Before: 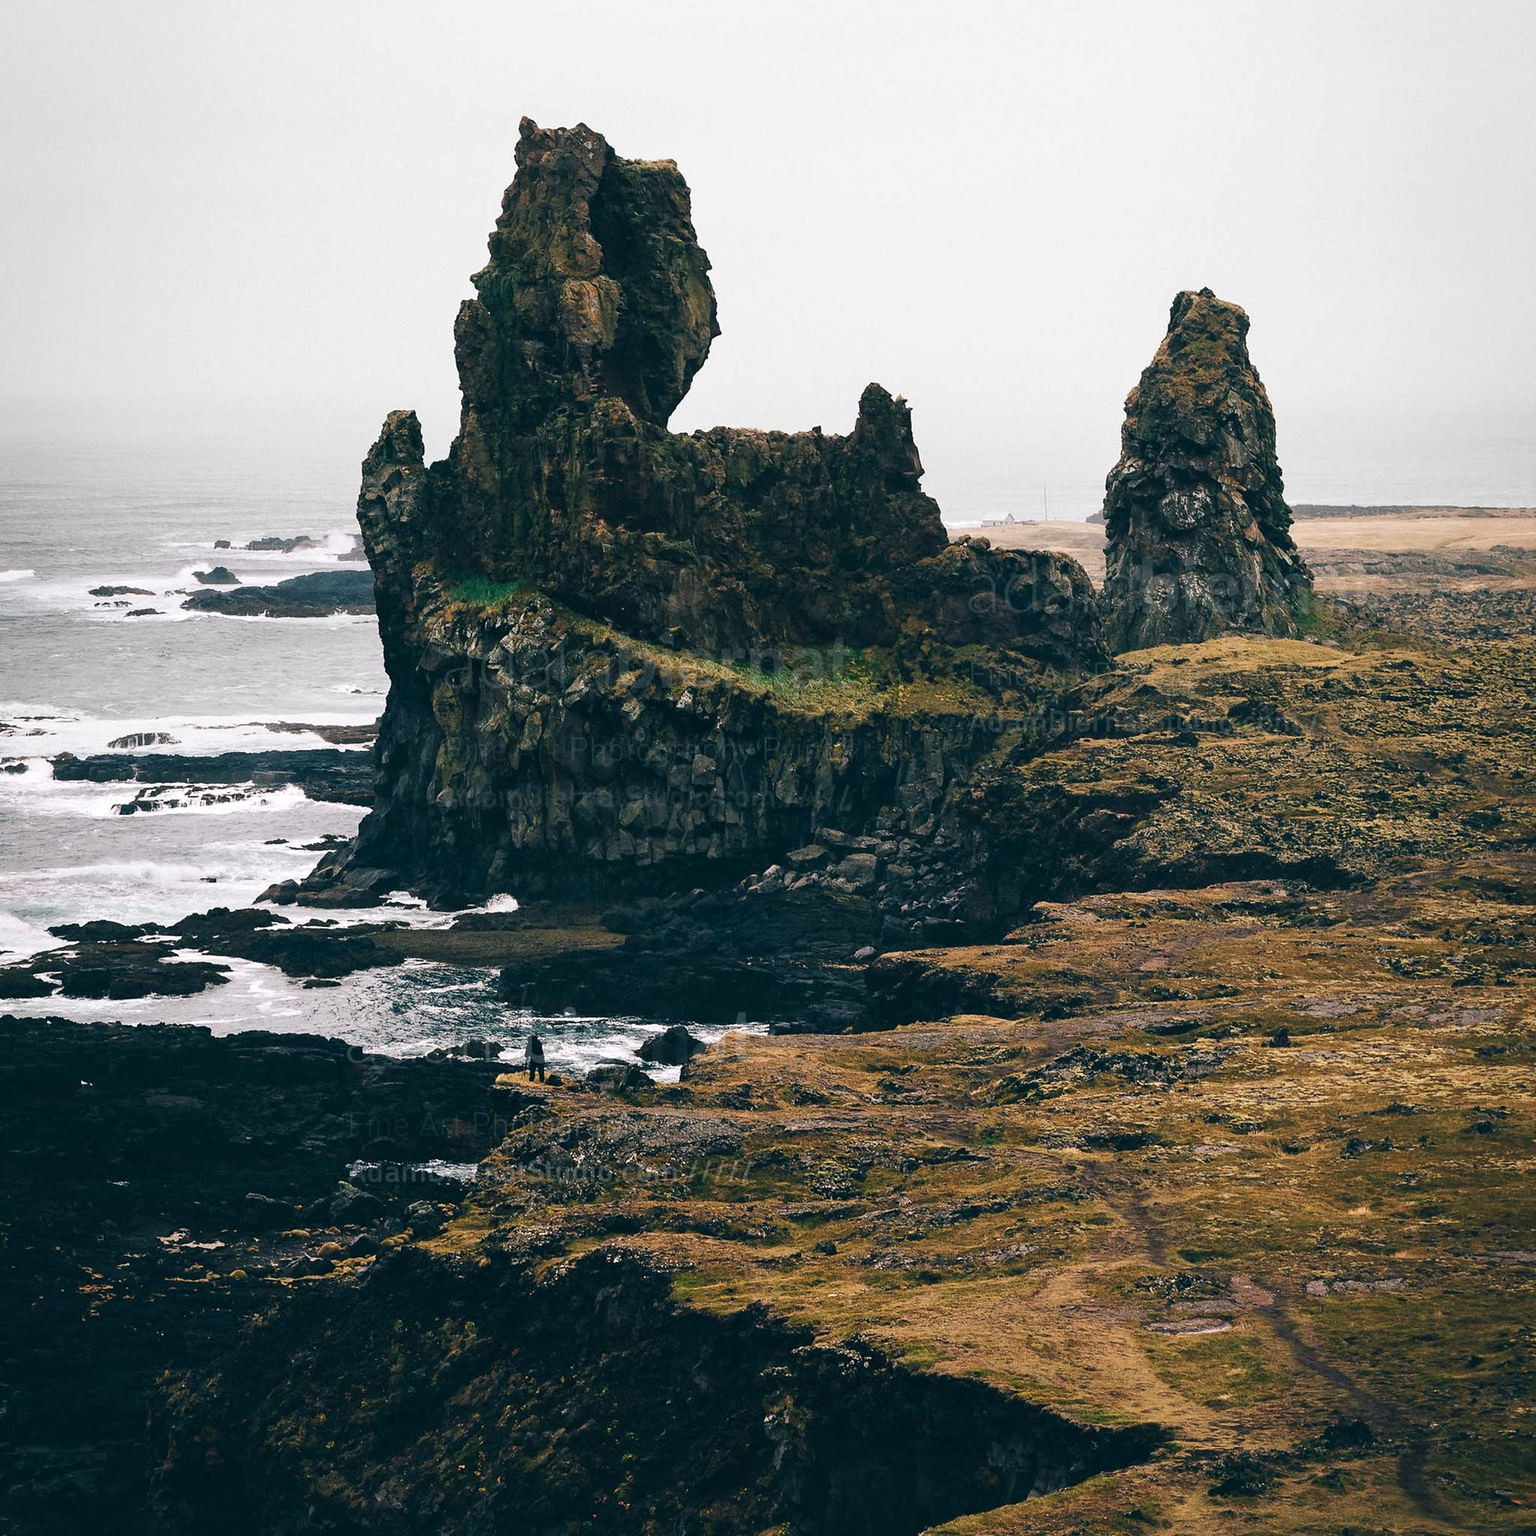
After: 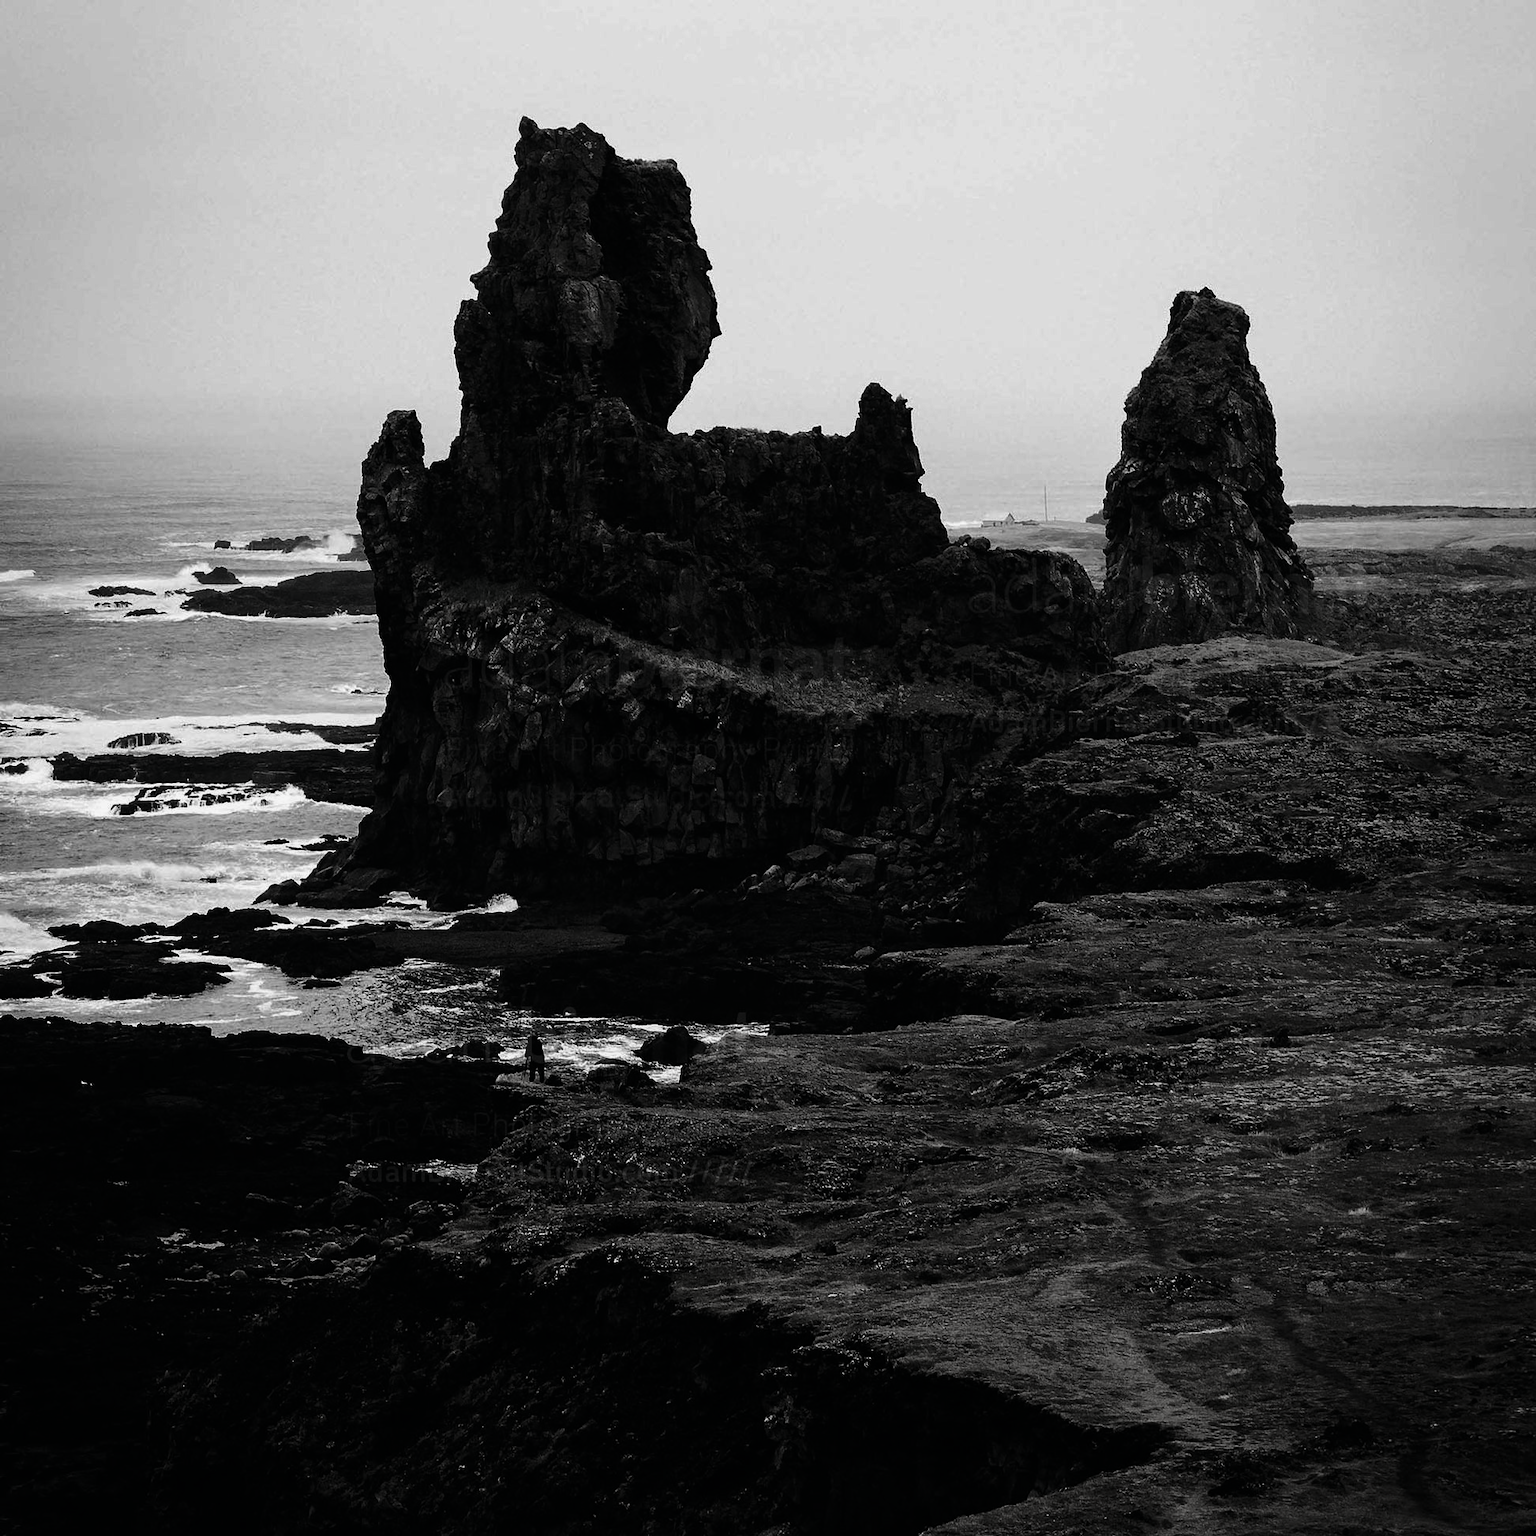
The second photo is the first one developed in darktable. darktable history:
contrast brightness saturation: contrast -0.028, brightness -0.592, saturation -0.98
